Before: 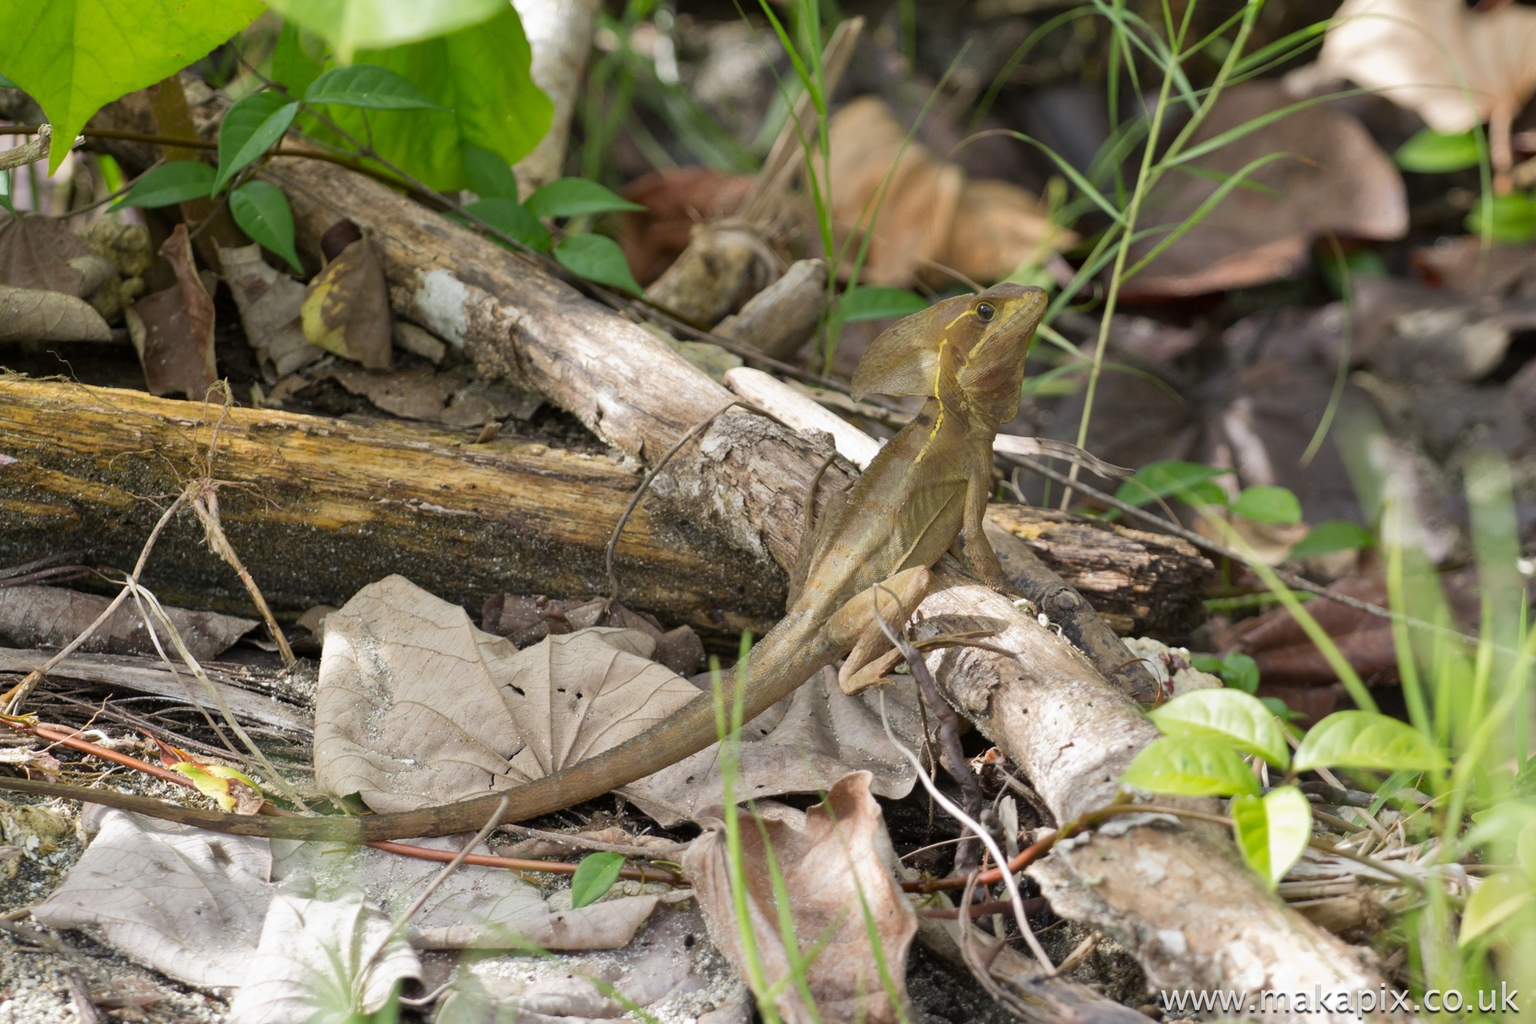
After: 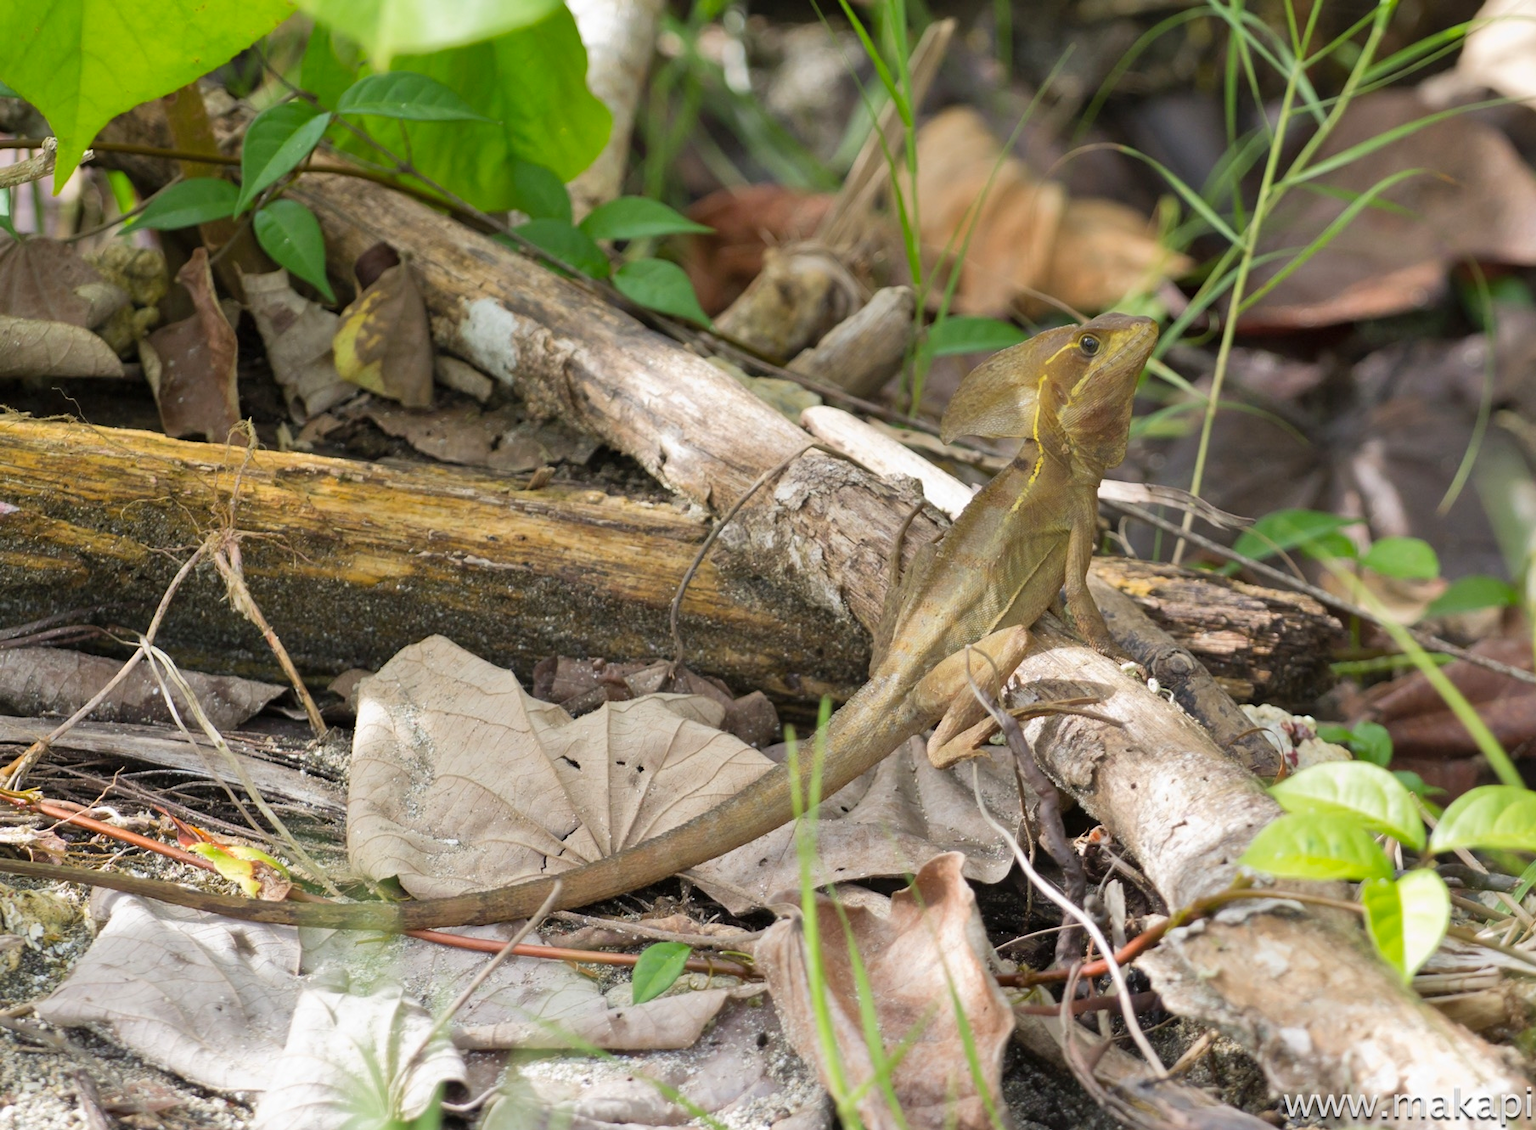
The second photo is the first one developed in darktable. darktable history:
contrast brightness saturation: contrast 0.03, brightness 0.06, saturation 0.13
crop: right 9.509%, bottom 0.031%
